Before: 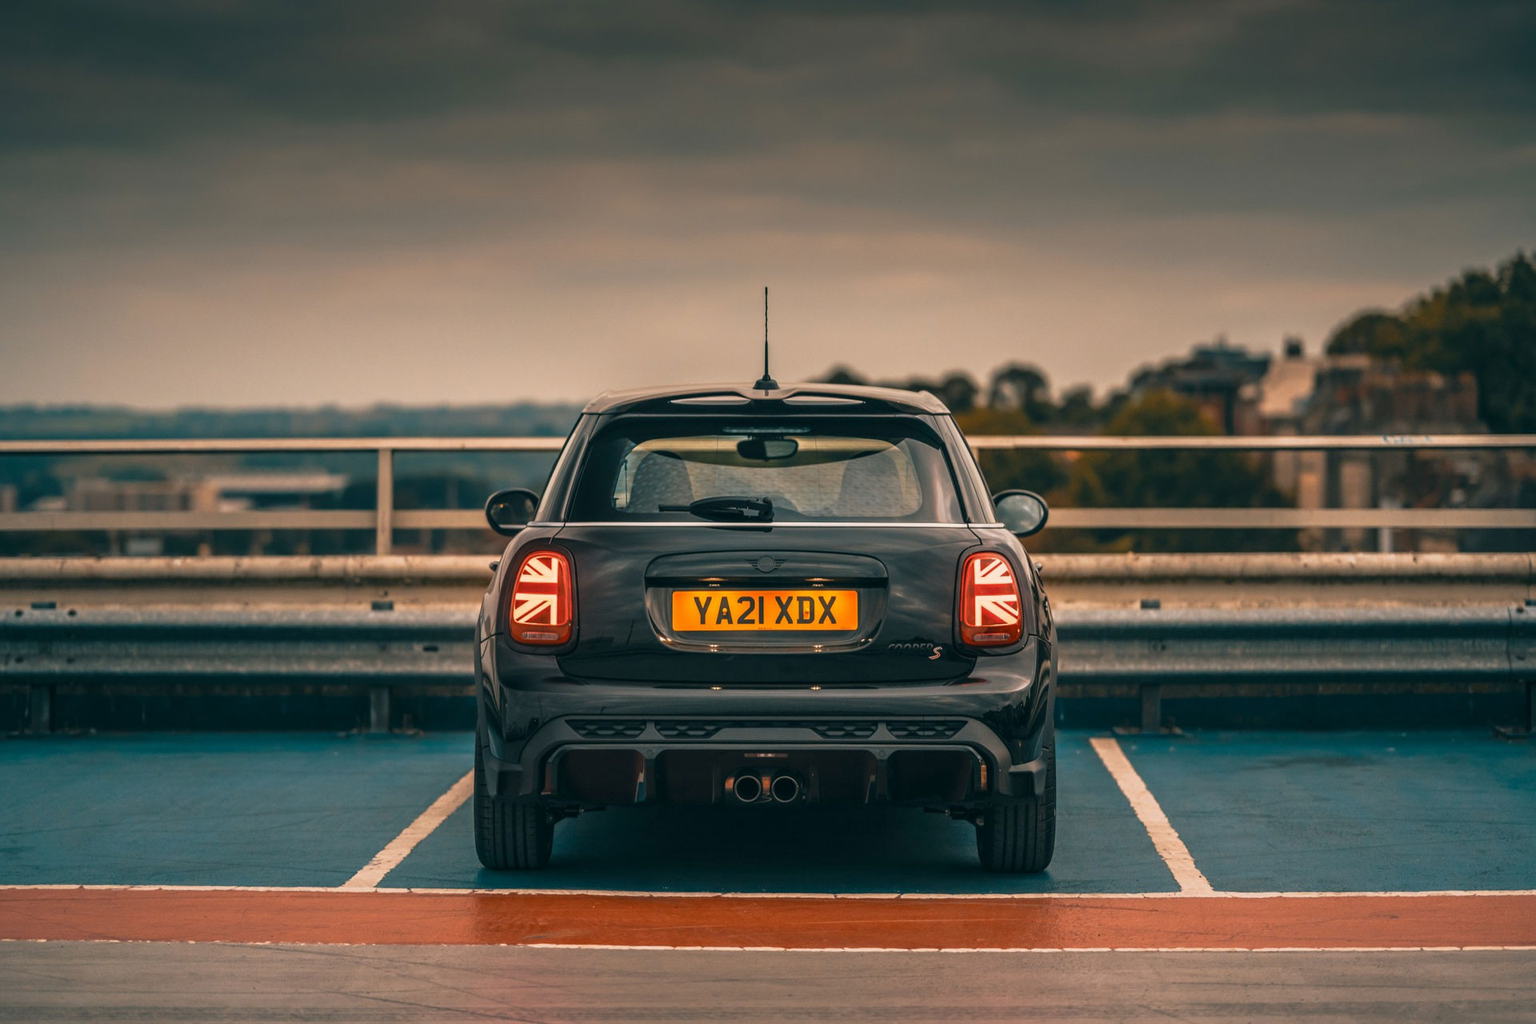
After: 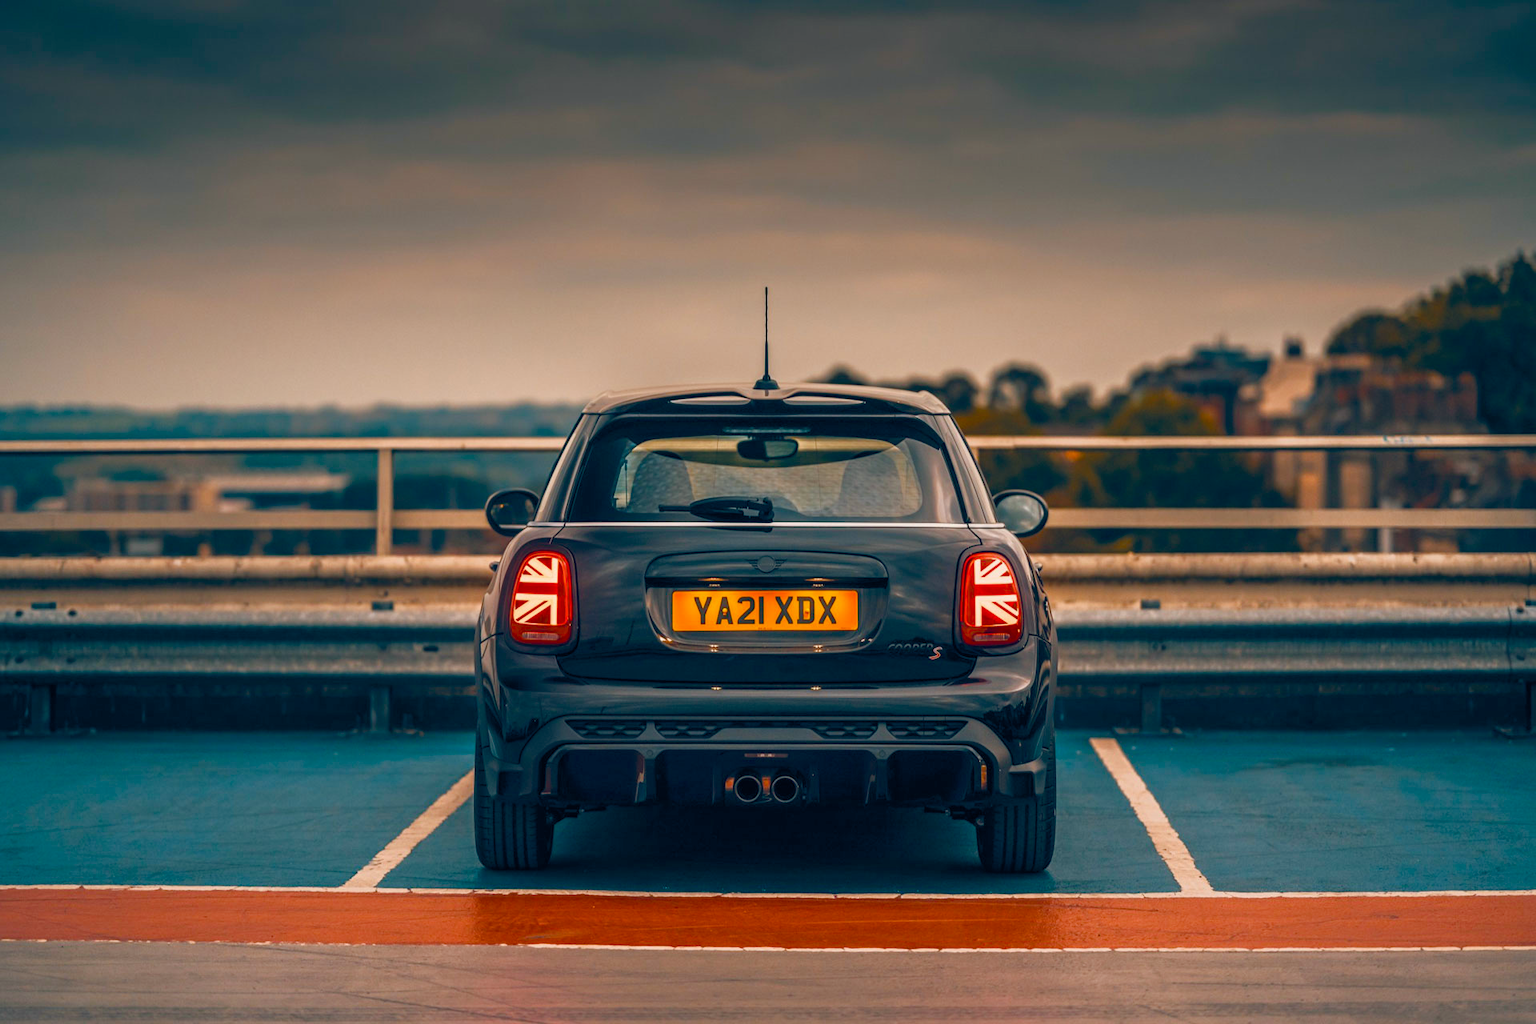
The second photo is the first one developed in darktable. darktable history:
color balance rgb: shadows lift › luminance 0.792%, shadows lift › chroma 0.544%, shadows lift › hue 21.51°, global offset › chroma 0.139%, global offset › hue 253.95°, perceptual saturation grading › global saturation 27.779%, perceptual saturation grading › highlights -25.089%, perceptual saturation grading › mid-tones 25.395%, perceptual saturation grading › shadows 50.225%
